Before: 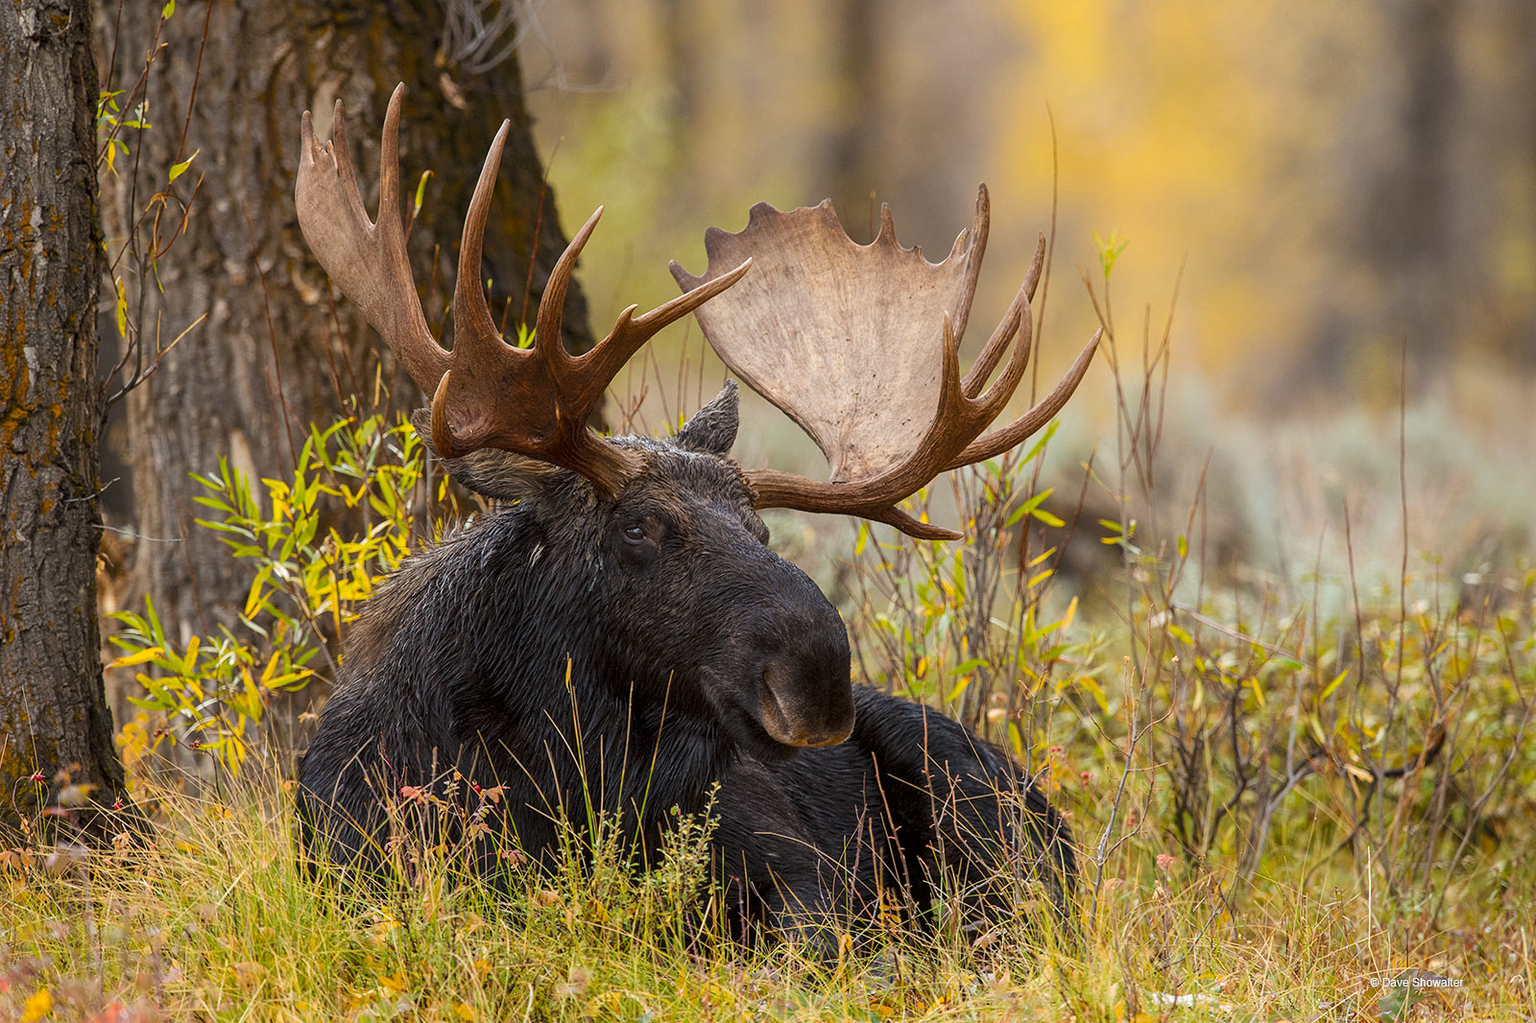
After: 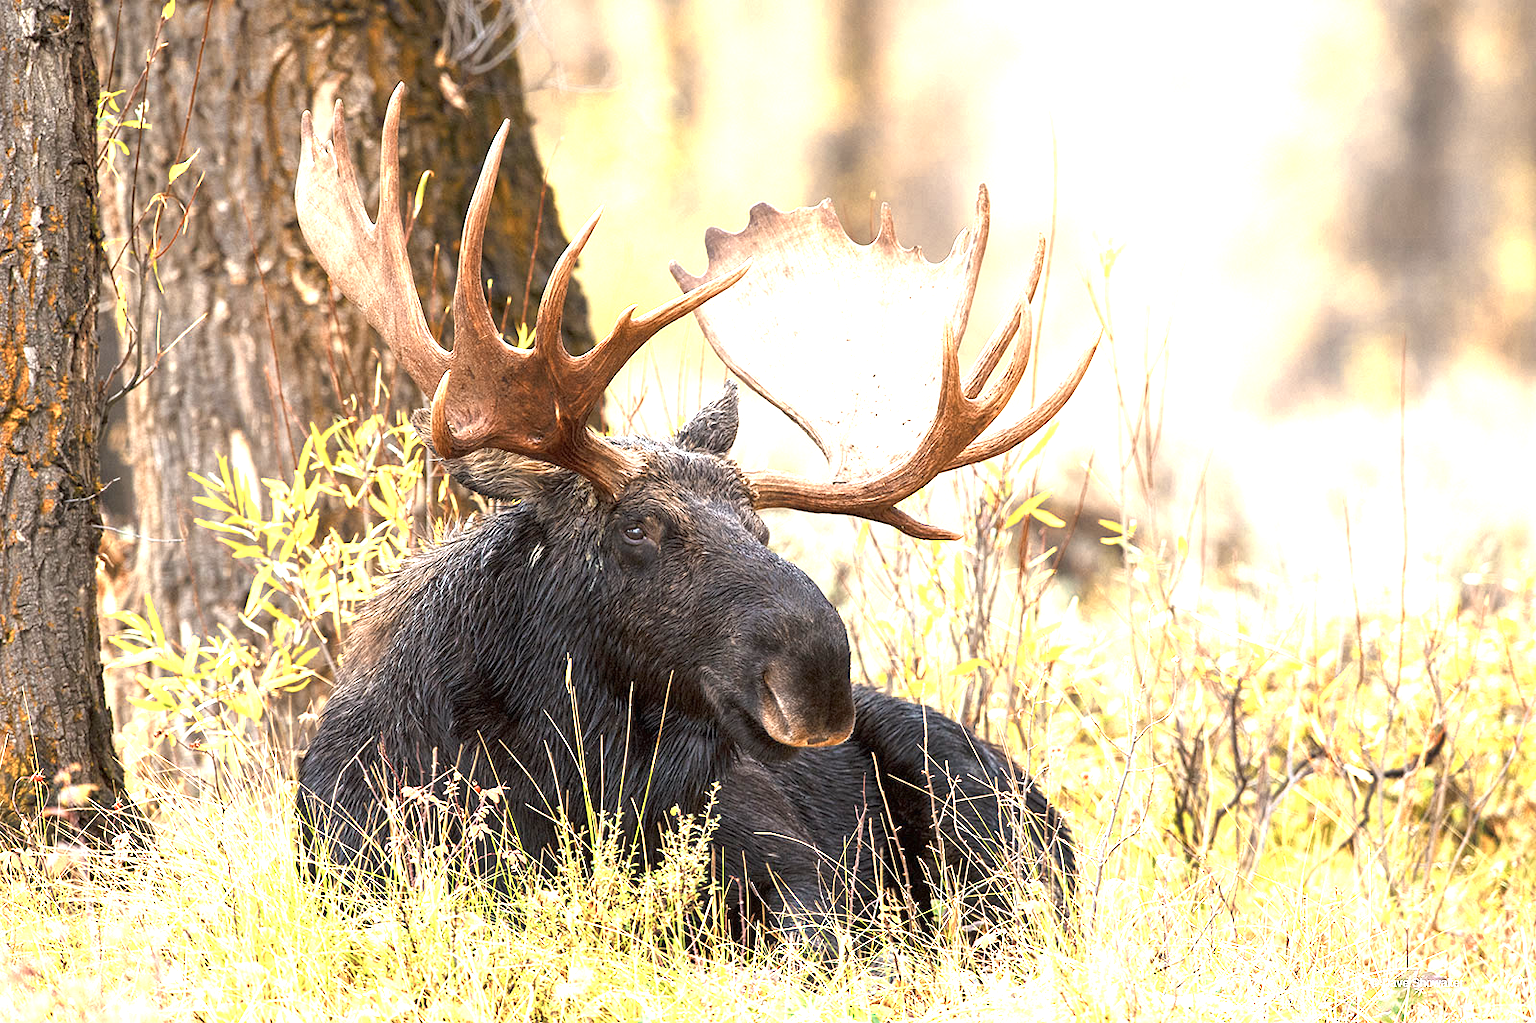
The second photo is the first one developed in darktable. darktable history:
color zones: curves: ch0 [(0.018, 0.548) (0.224, 0.64) (0.425, 0.447) (0.675, 0.575) (0.732, 0.579)]; ch1 [(0.066, 0.487) (0.25, 0.5) (0.404, 0.43) (0.75, 0.421) (0.956, 0.421)]; ch2 [(0.044, 0.561) (0.215, 0.465) (0.399, 0.544) (0.465, 0.548) (0.614, 0.447) (0.724, 0.43) (0.882, 0.623) (0.956, 0.632)]
exposure: black level correction 0, exposure 1.474 EV, compensate highlight preservation false
